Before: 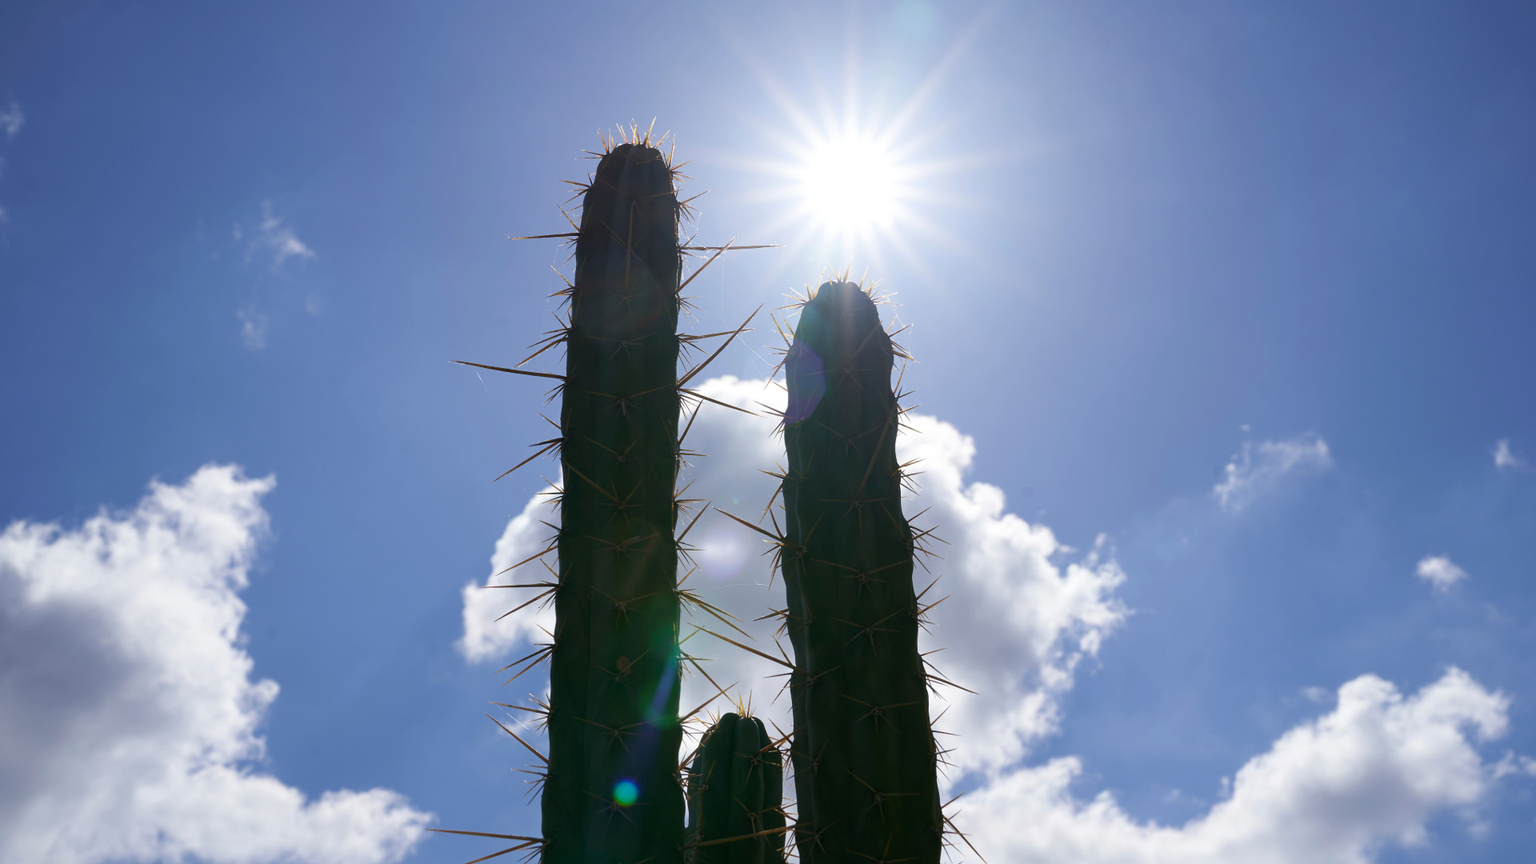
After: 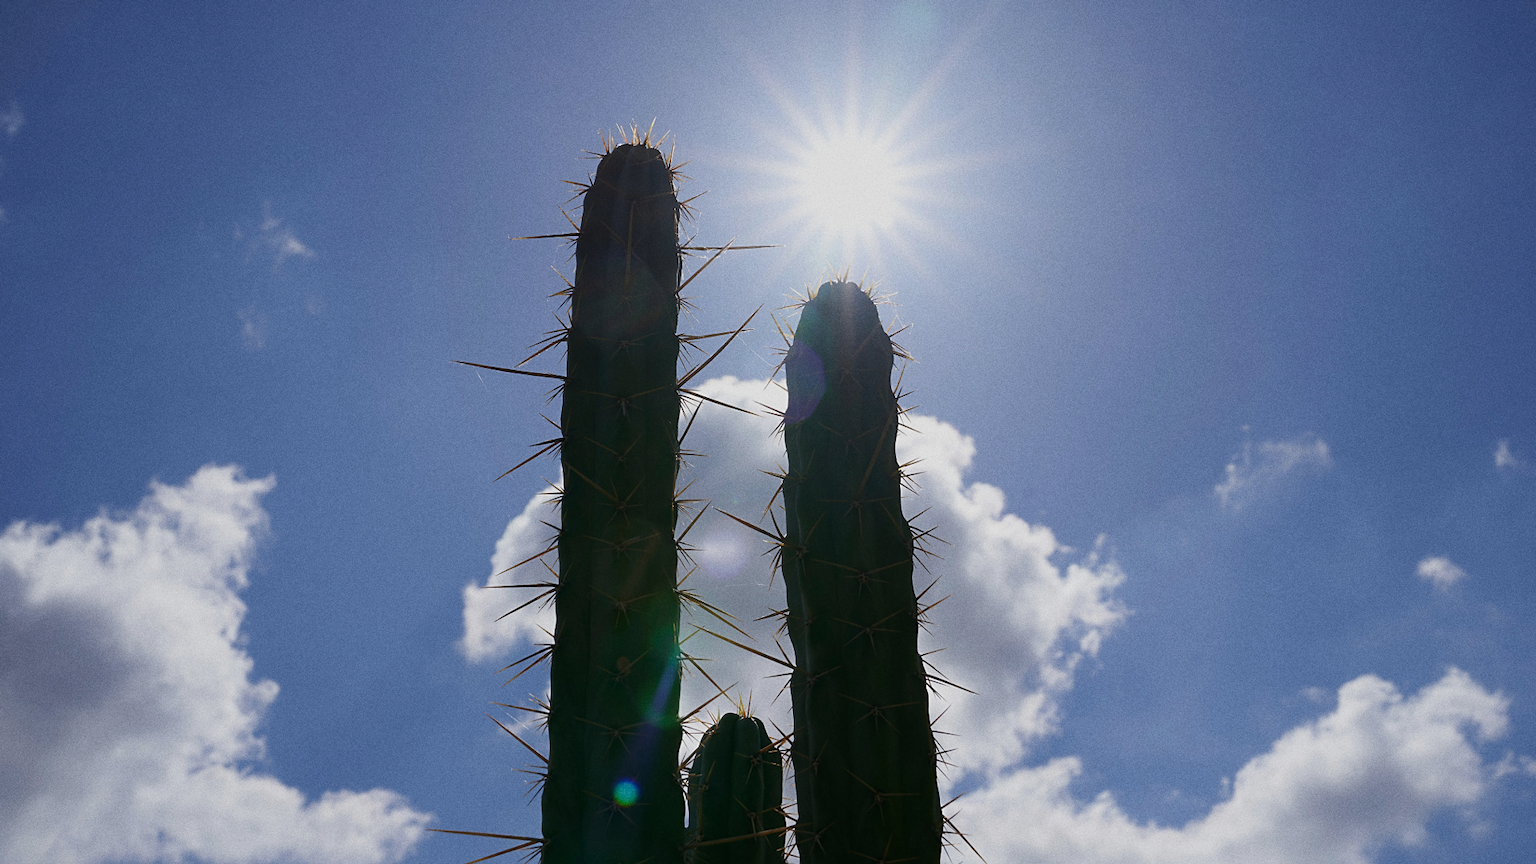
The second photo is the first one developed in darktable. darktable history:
exposure: exposure -0.492 EV, compensate highlight preservation false
grain: coarseness 0.09 ISO
sharpen: radius 1.864, amount 0.398, threshold 1.271
tone equalizer: on, module defaults
